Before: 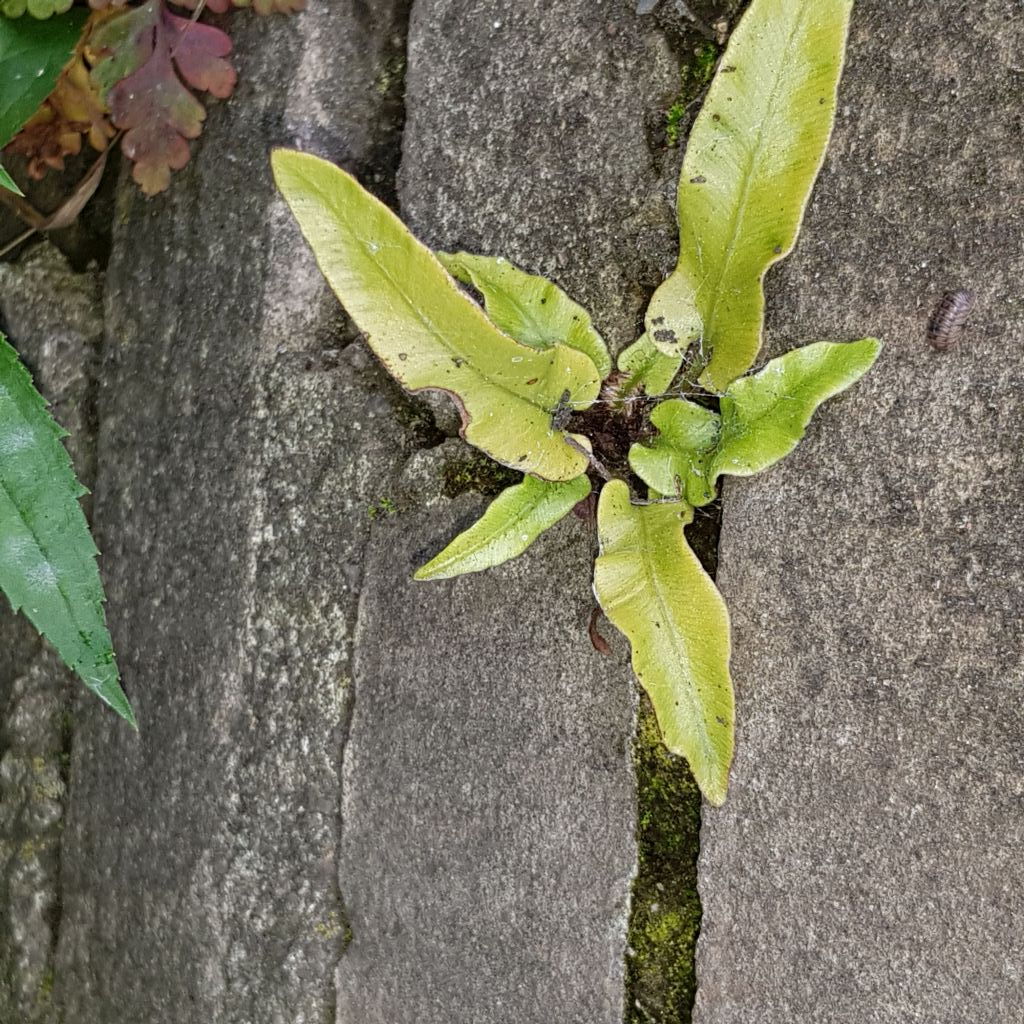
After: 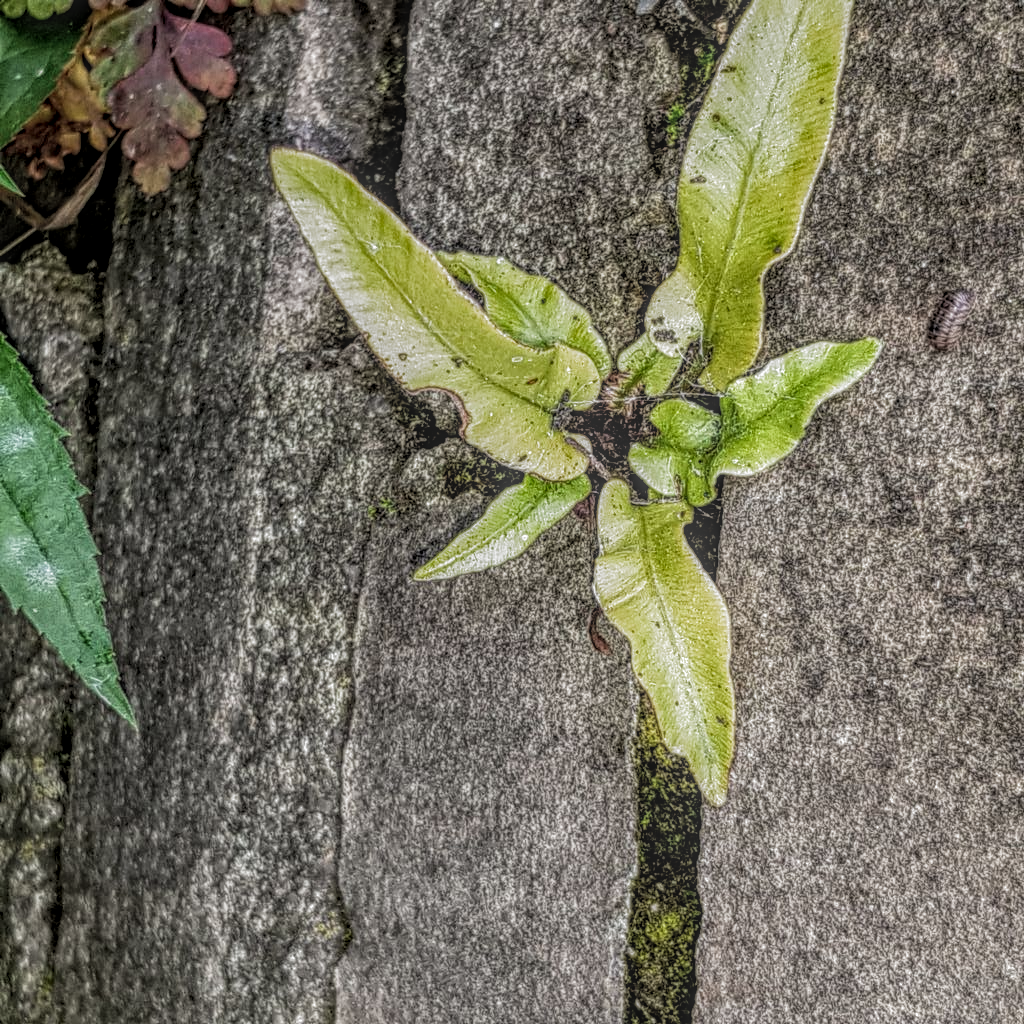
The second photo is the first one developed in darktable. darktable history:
filmic rgb: black relative exposure -8.2 EV, white relative exposure 2.2 EV, threshold 3 EV, hardness 7.11, latitude 75%, contrast 1.325, highlights saturation mix -2%, shadows ↔ highlights balance 30%, preserve chrominance RGB euclidean norm, color science v5 (2021), contrast in shadows safe, contrast in highlights safe, enable highlight reconstruction true
local contrast: highlights 0%, shadows 0%, detail 200%, midtone range 0.25
